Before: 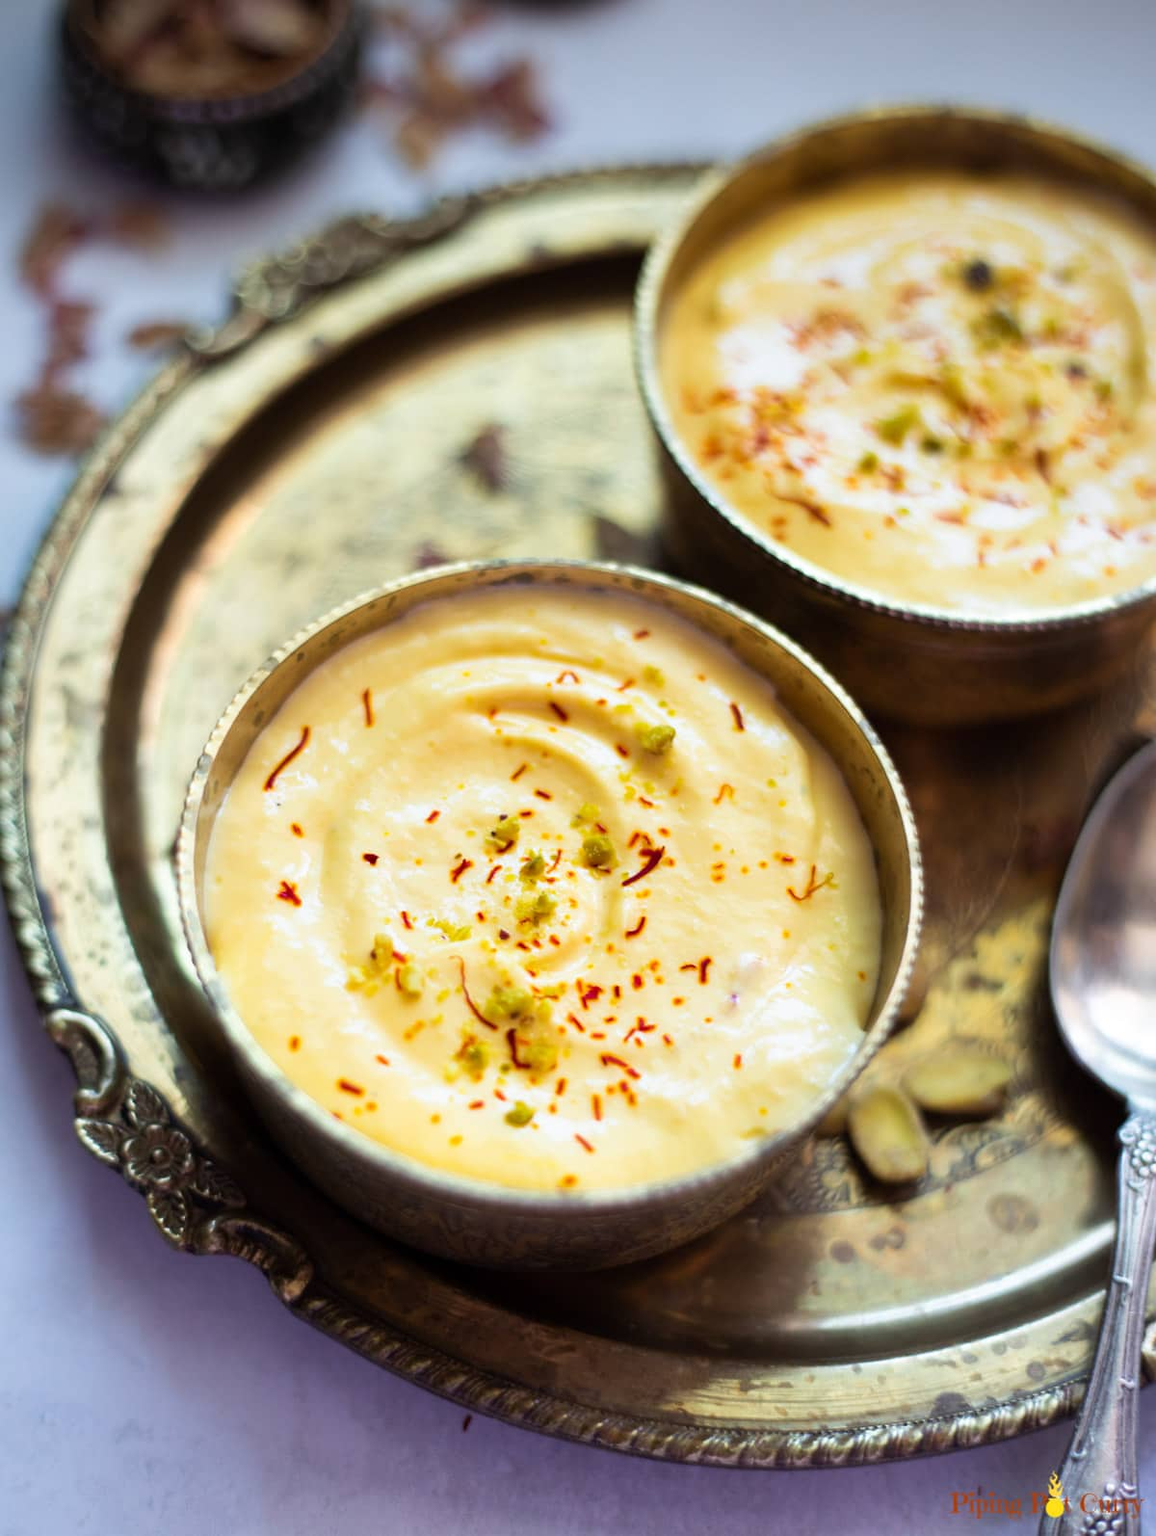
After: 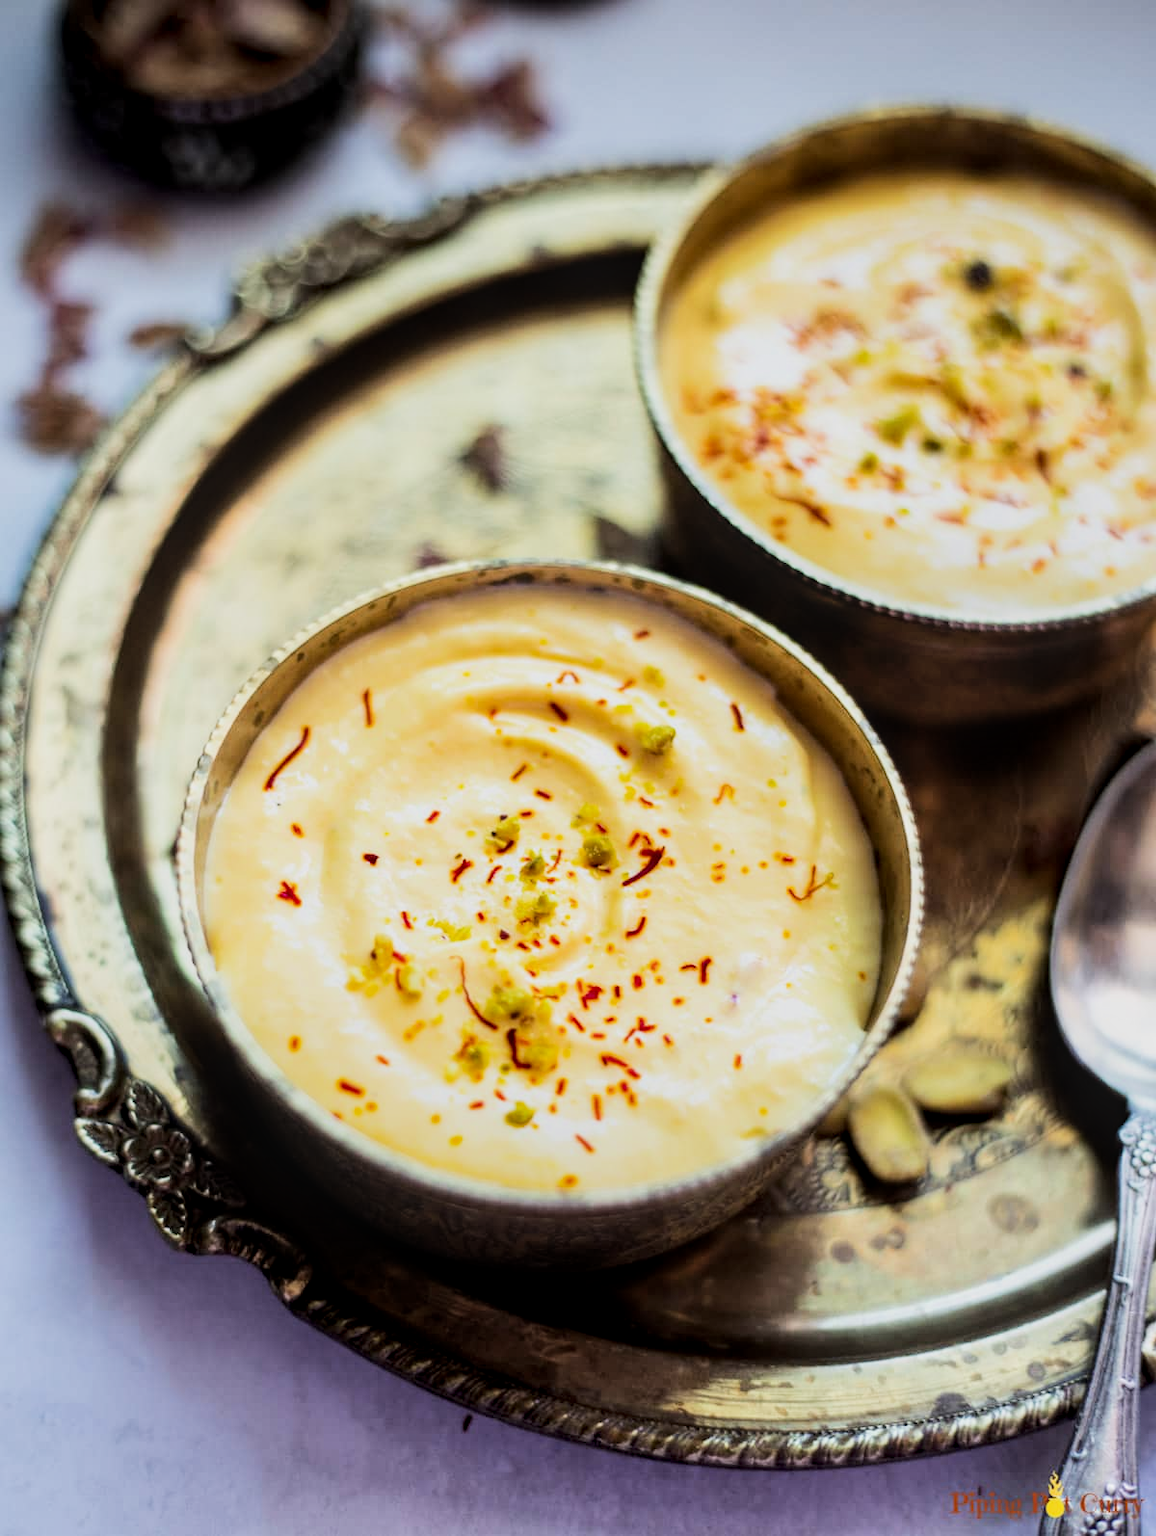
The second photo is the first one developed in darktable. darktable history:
local contrast: detail 130%
exposure: exposure 0.15 EV, compensate highlight preservation false
filmic rgb: black relative exposure -7.5 EV, white relative exposure 5 EV, hardness 3.31, contrast 1.3, contrast in shadows safe
